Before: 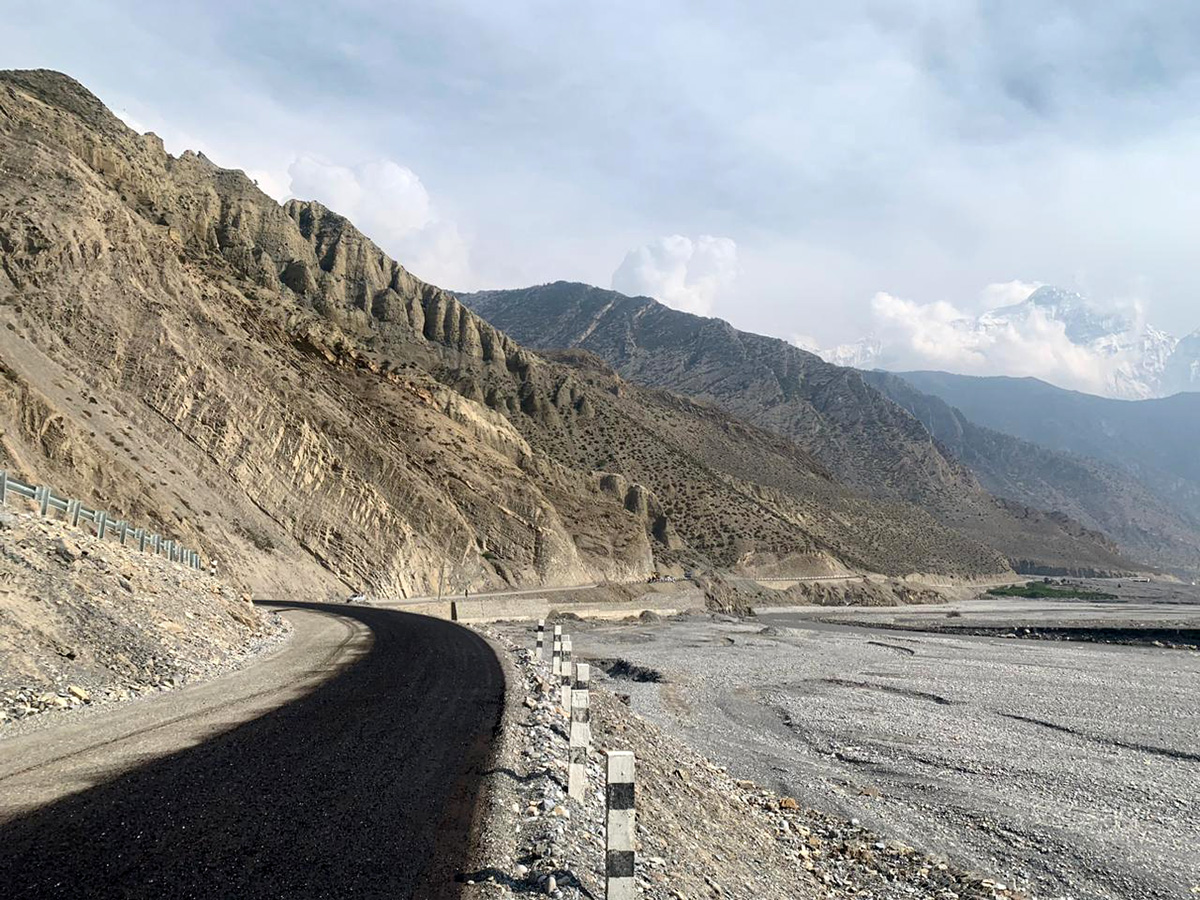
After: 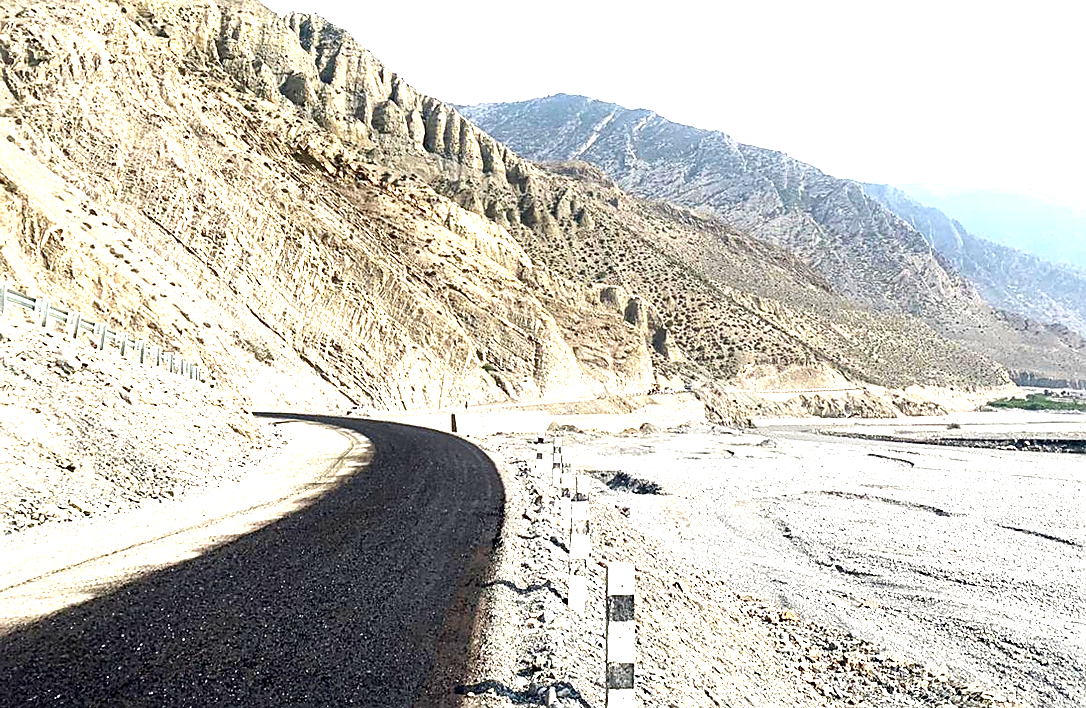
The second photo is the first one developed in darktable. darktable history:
contrast brightness saturation: contrast 0.07
exposure: black level correction 0, exposure 1.9 EV, compensate highlight preservation false
sharpen: on, module defaults
crop: top 20.916%, right 9.437%, bottom 0.316%
